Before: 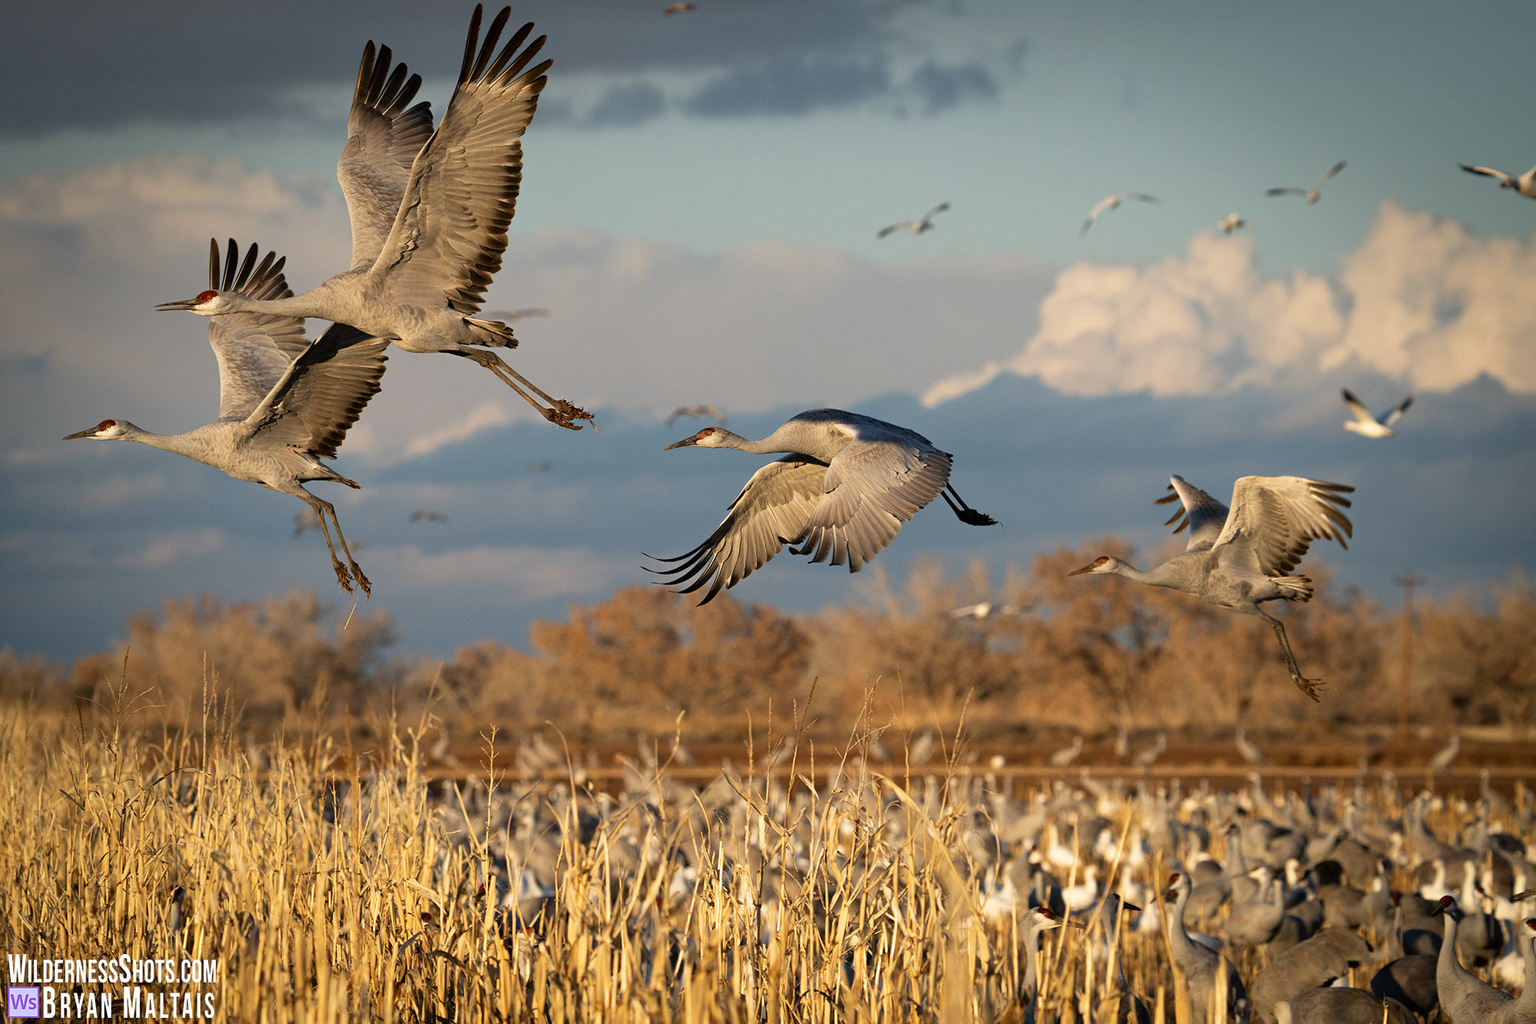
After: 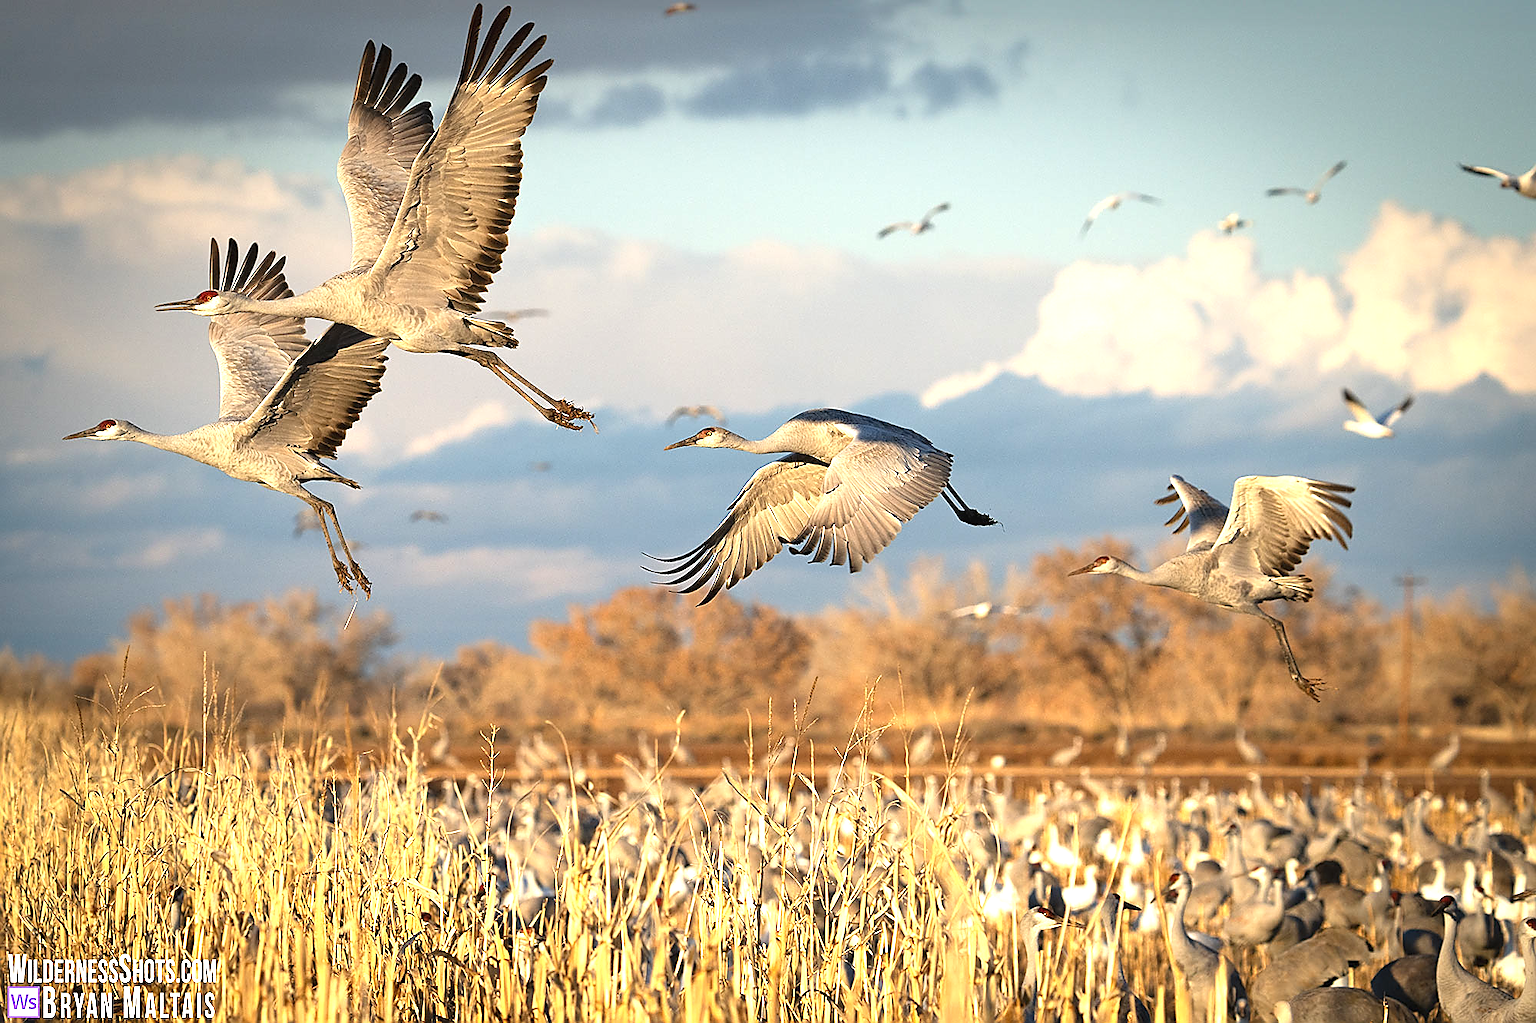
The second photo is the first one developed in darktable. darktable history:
exposure: black level correction -0.002, exposure 1.111 EV, compensate highlight preservation false
sharpen: radius 1.37, amount 1.238, threshold 0.77
